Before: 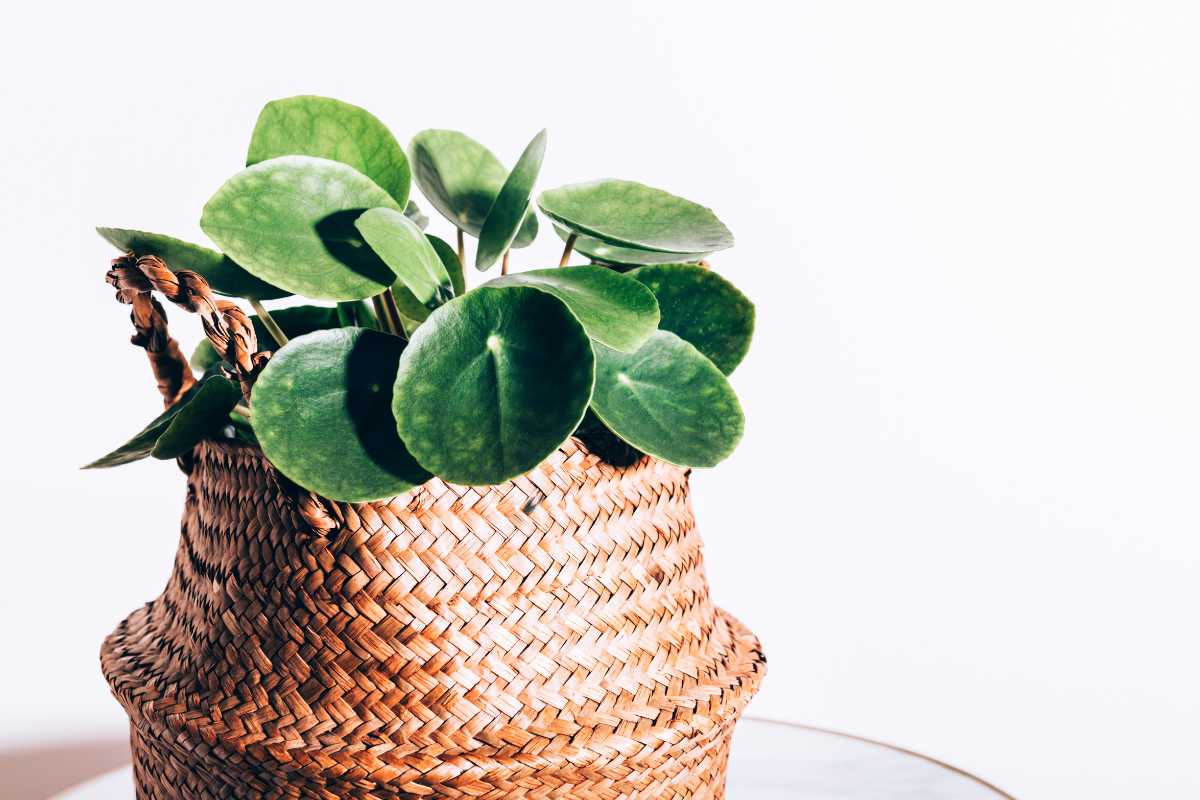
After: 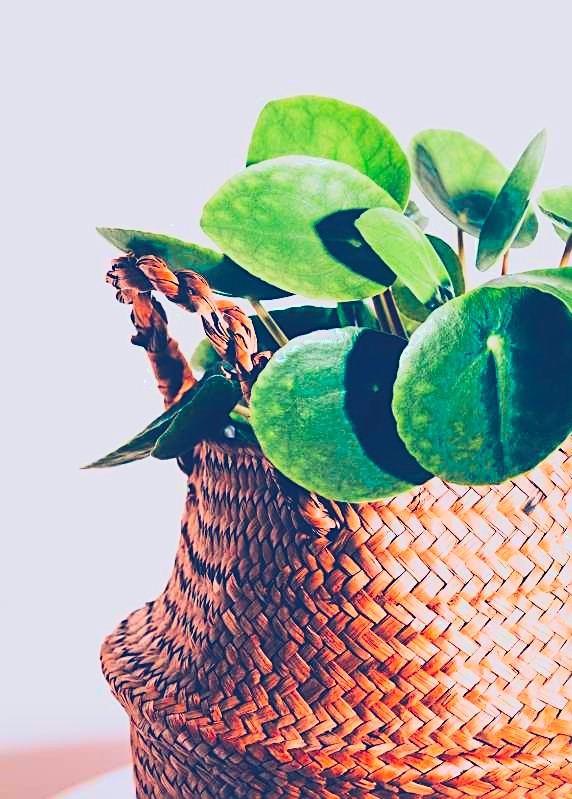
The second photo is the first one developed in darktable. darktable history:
color zones: curves: ch0 [(0.25, 0.5) (0.423, 0.5) (0.443, 0.5) (0.521, 0.756) (0.568, 0.5) (0.576, 0.5) (0.75, 0.5)]; ch1 [(0.25, 0.5) (0.423, 0.5) (0.443, 0.5) (0.539, 0.873) (0.624, 0.565) (0.631, 0.5) (0.75, 0.5)]
sharpen: on, module defaults
crop and rotate: left 0.028%, top 0%, right 52.243%
color balance rgb: global offset › luminance -0.283%, global offset › chroma 0.315%, global offset › hue 260.75°, perceptual saturation grading › global saturation 0.242%, global vibrance 11.282%
contrast brightness saturation: contrast 0.198, brightness 0.192, saturation 0.784
filmic rgb: black relative exposure -16 EV, white relative exposure 6.9 EV, hardness 4.68, color science v6 (2022), iterations of high-quality reconstruction 0
exposure: black level correction -0.025, exposure -0.117 EV, compensate exposure bias true, compensate highlight preservation false
